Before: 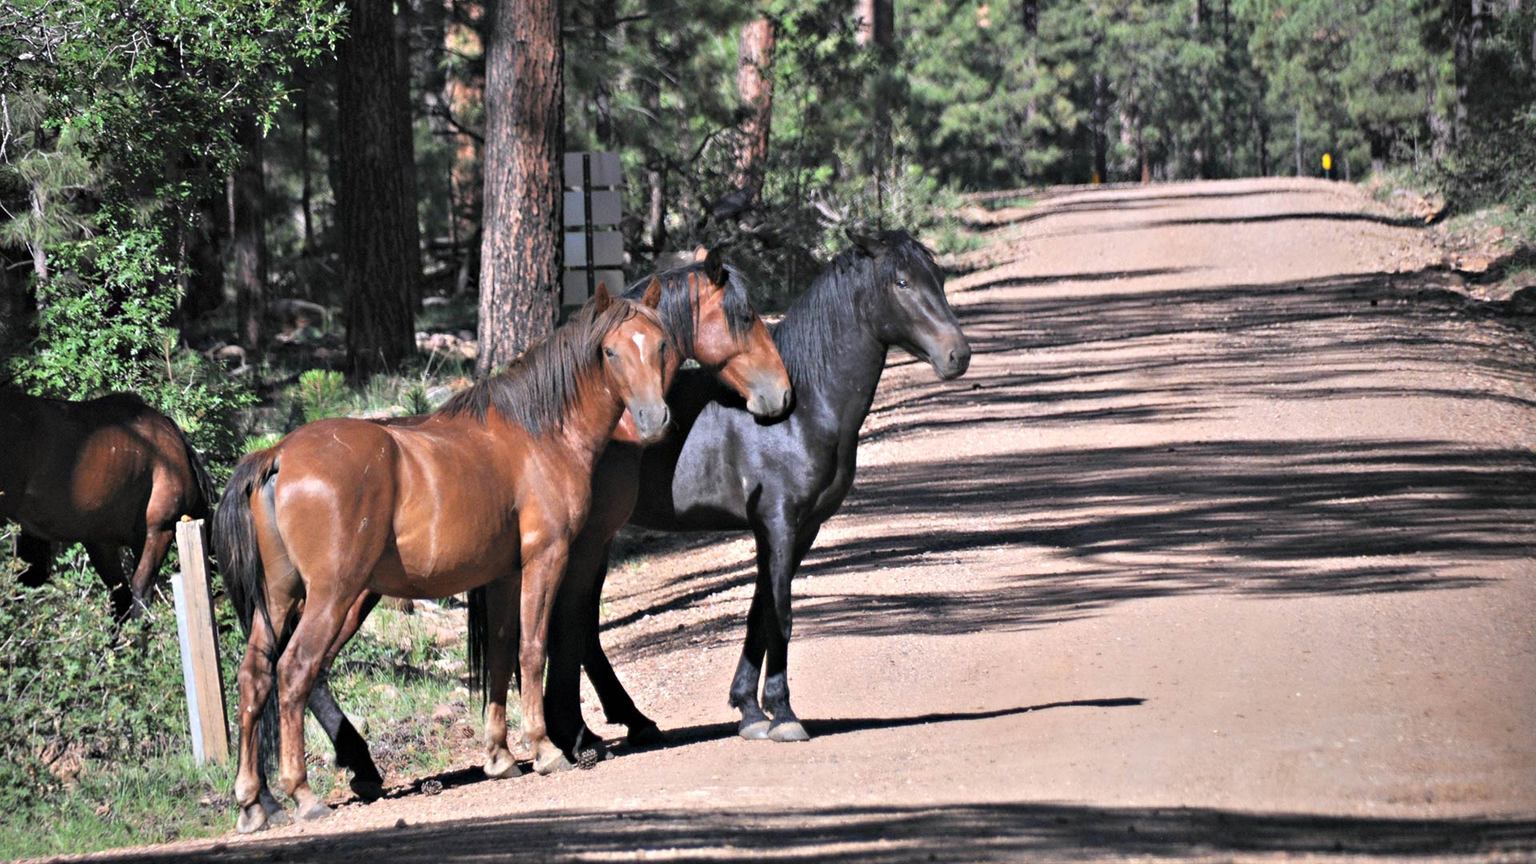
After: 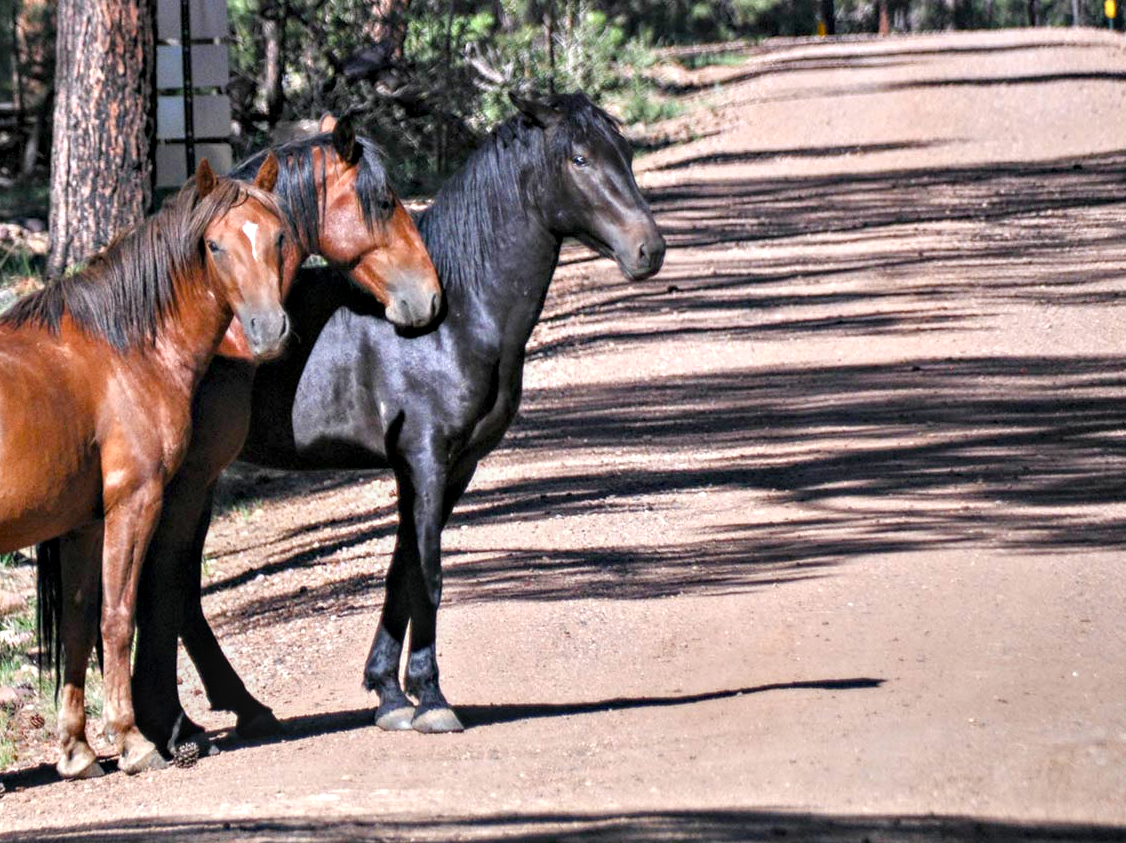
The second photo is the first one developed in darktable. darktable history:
color balance rgb: perceptual saturation grading › global saturation 0.511%, perceptual saturation grading › highlights -17.595%, perceptual saturation grading › mid-tones 33.321%, perceptual saturation grading › shadows 50.304%, global vibrance 20%
local contrast: detail 142%
crop and rotate: left 28.581%, top 18.051%, right 12.765%, bottom 3.883%
